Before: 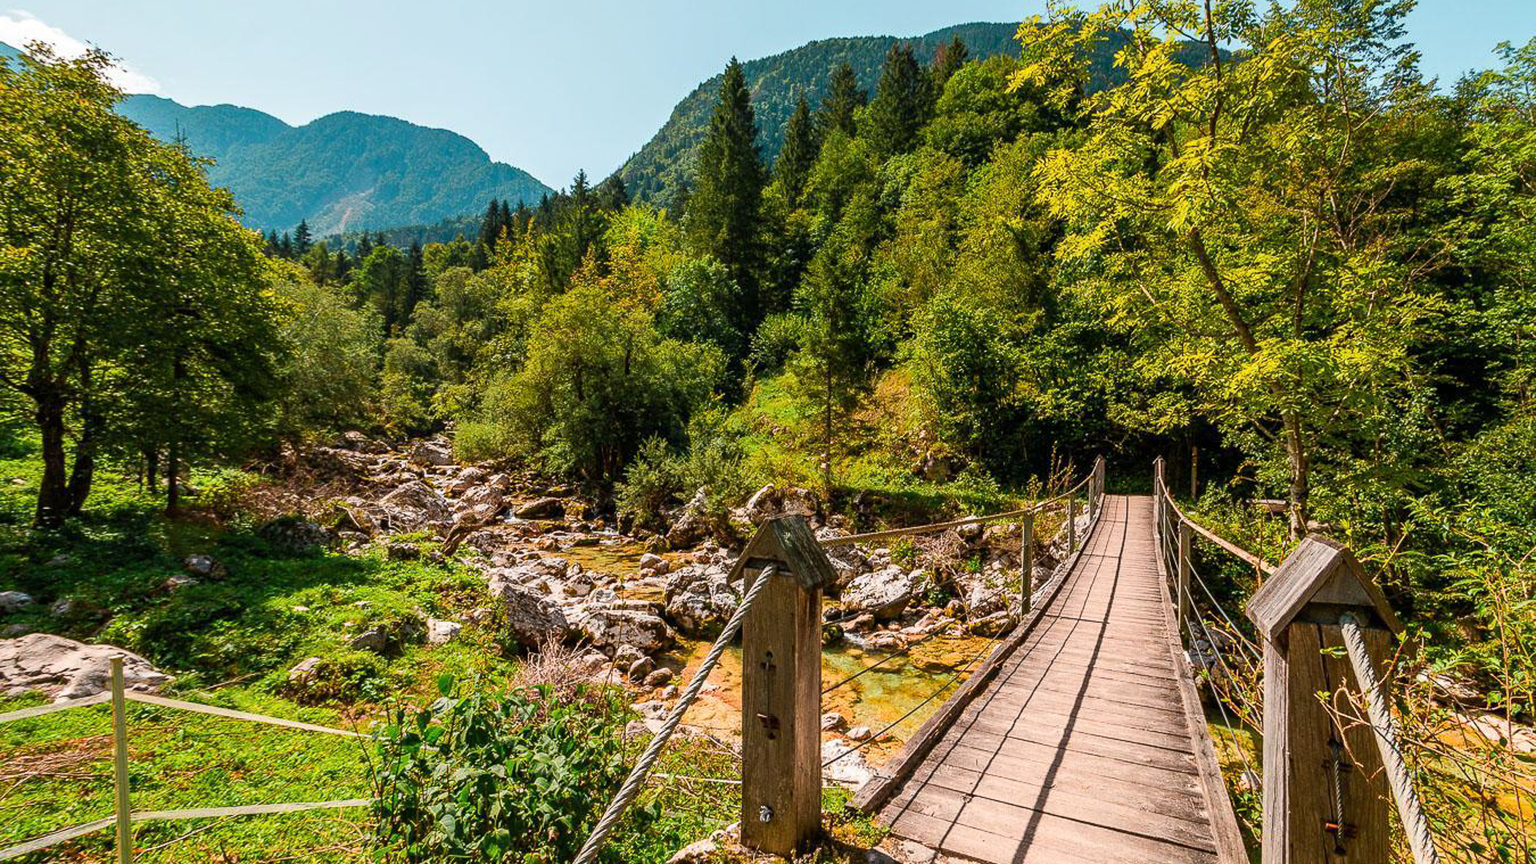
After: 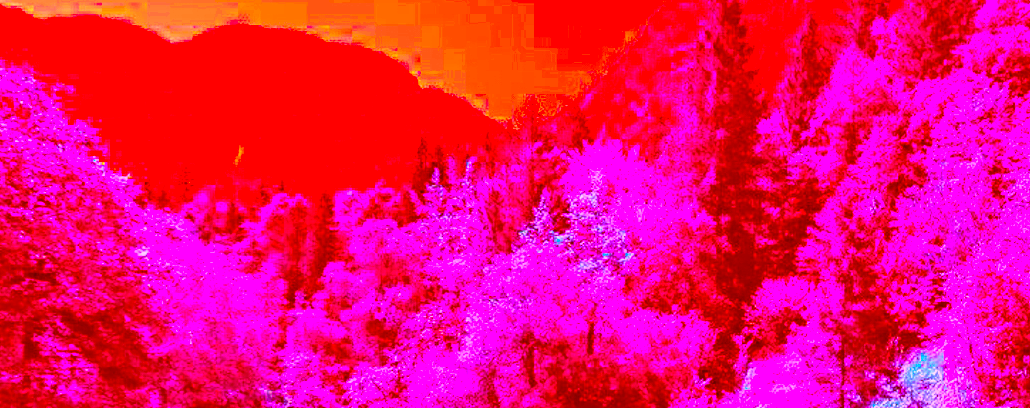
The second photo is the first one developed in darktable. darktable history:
color balance rgb: shadows lift › chroma 2%, shadows lift › hue 247.2°, power › chroma 0.3%, power › hue 25.2°, highlights gain › chroma 3%, highlights gain › hue 60°, global offset › luminance 0.75%, perceptual saturation grading › global saturation 20%, perceptual saturation grading › highlights -20%, perceptual saturation grading › shadows 30%, global vibrance 20%
crop: left 10.121%, top 10.631%, right 36.218%, bottom 51.526%
exposure: exposure 0.766 EV, compensate highlight preservation false
color correction: highlights a* -39.68, highlights b* -40, shadows a* -40, shadows b* -40, saturation -3
